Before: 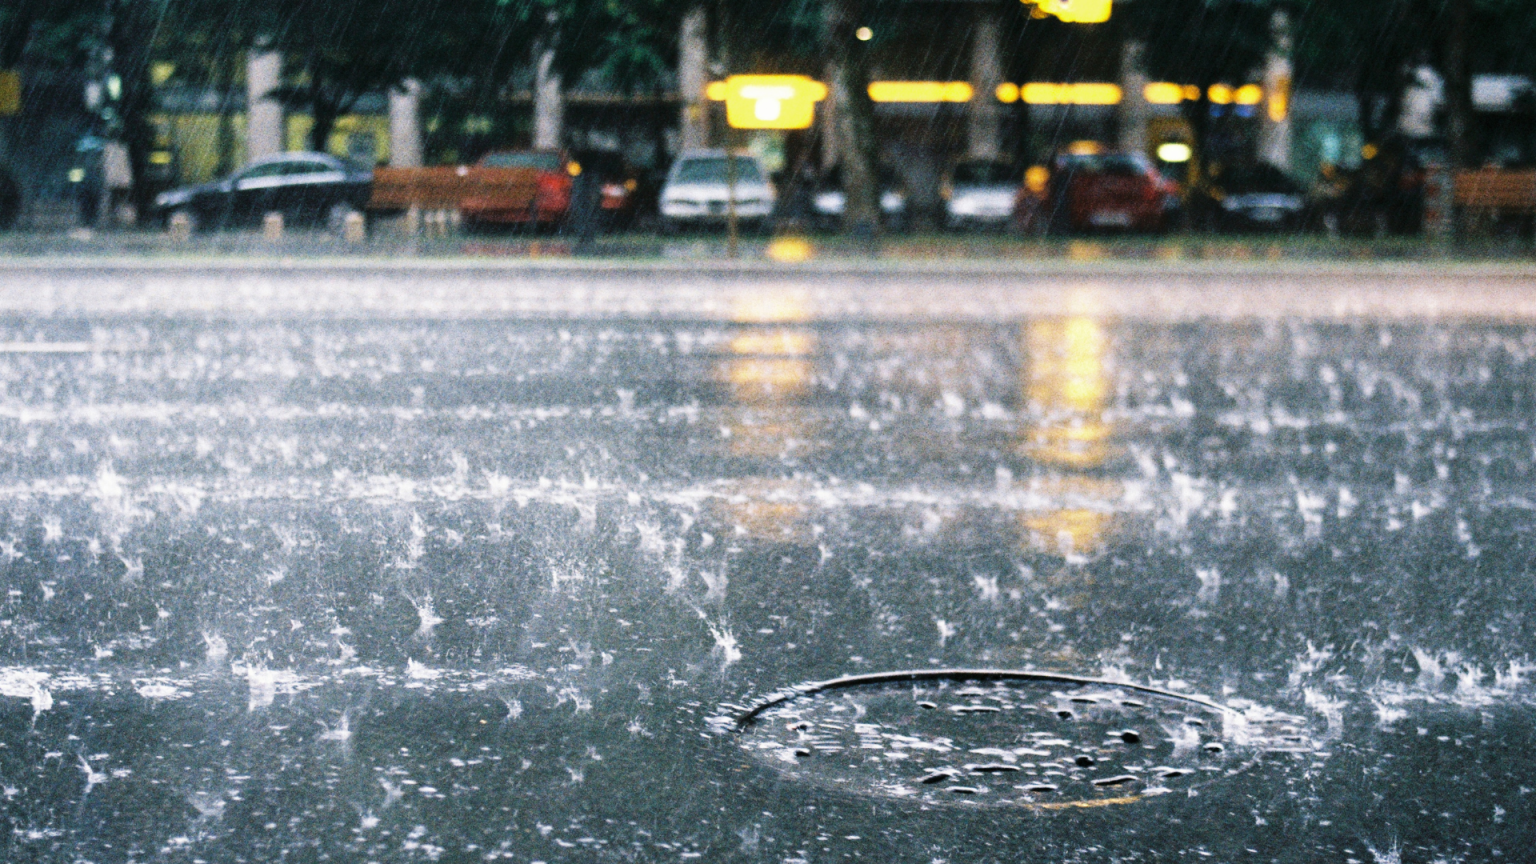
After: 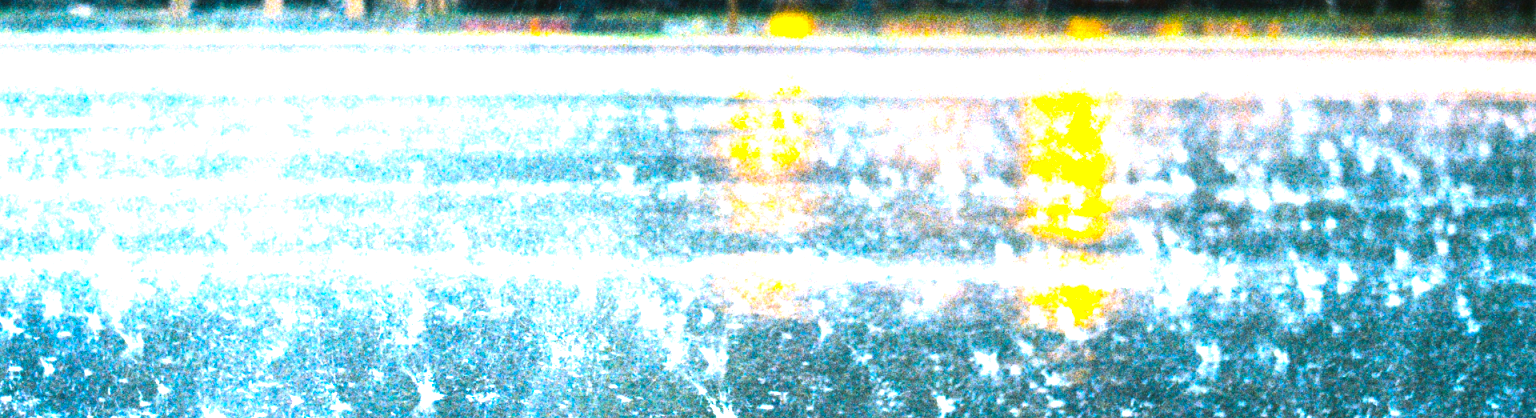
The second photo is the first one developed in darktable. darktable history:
crop and rotate: top 26.056%, bottom 25.543%
color balance rgb: linear chroma grading › highlights 100%, linear chroma grading › global chroma 23.41%, perceptual saturation grading › global saturation 35.38%, hue shift -10.68°, perceptual brilliance grading › highlights 47.25%, perceptual brilliance grading › mid-tones 22.2%, perceptual brilliance grading › shadows -5.93%
